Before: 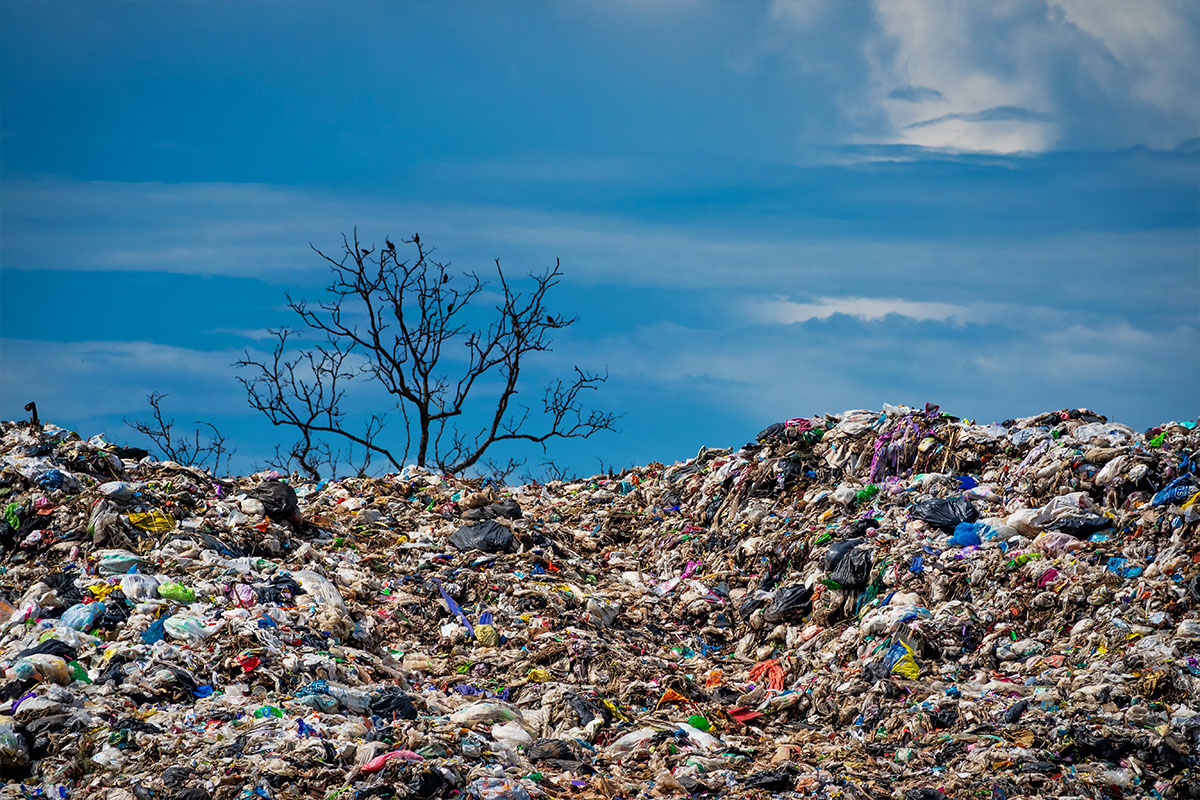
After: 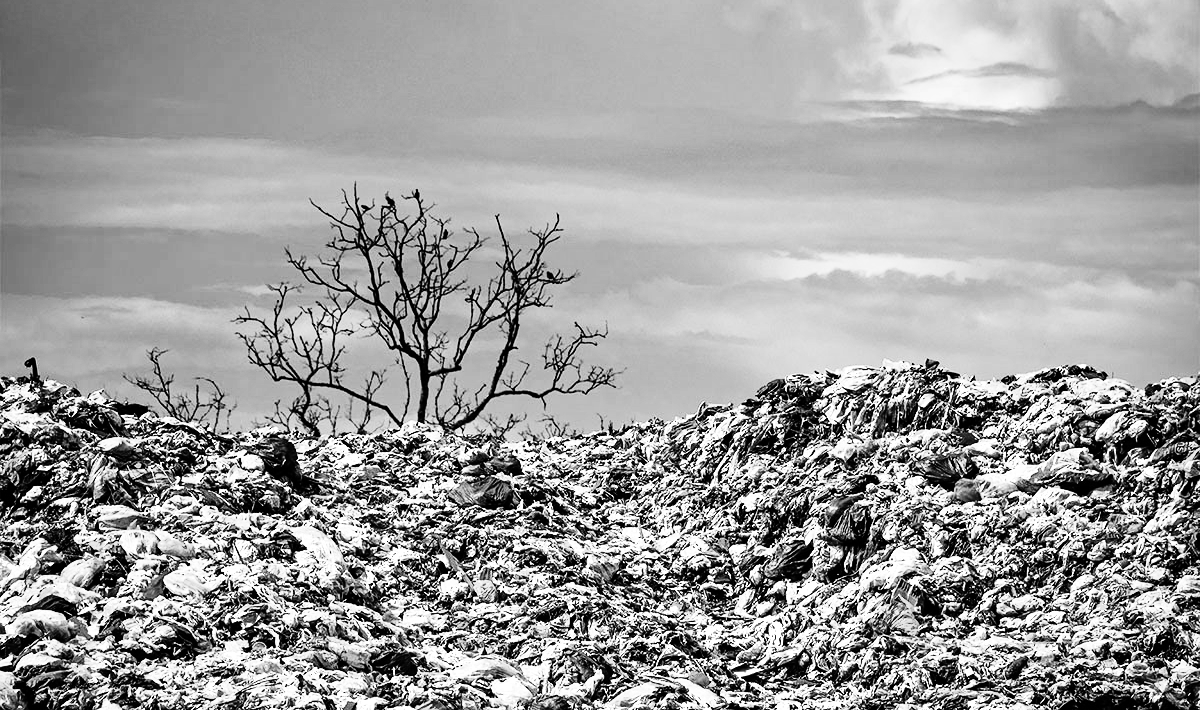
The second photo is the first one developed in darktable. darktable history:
color zones: curves: ch0 [(0.004, 0.588) (0.116, 0.636) (0.259, 0.476) (0.423, 0.464) (0.75, 0.5)]; ch1 [(0, 0) (0.143, 0) (0.286, 0) (0.429, 0) (0.571, 0) (0.714, 0) (0.857, 0)]
crop and rotate: top 5.609%, bottom 5.609%
haze removal: compatibility mode true, adaptive false
rgb curve: curves: ch0 [(0, 0) (0.21, 0.15) (0.24, 0.21) (0.5, 0.75) (0.75, 0.96) (0.89, 0.99) (1, 1)]; ch1 [(0, 0.02) (0.21, 0.13) (0.25, 0.2) (0.5, 0.67) (0.75, 0.9) (0.89, 0.97) (1, 1)]; ch2 [(0, 0.02) (0.21, 0.13) (0.25, 0.2) (0.5, 0.67) (0.75, 0.9) (0.89, 0.97) (1, 1)], compensate middle gray true
